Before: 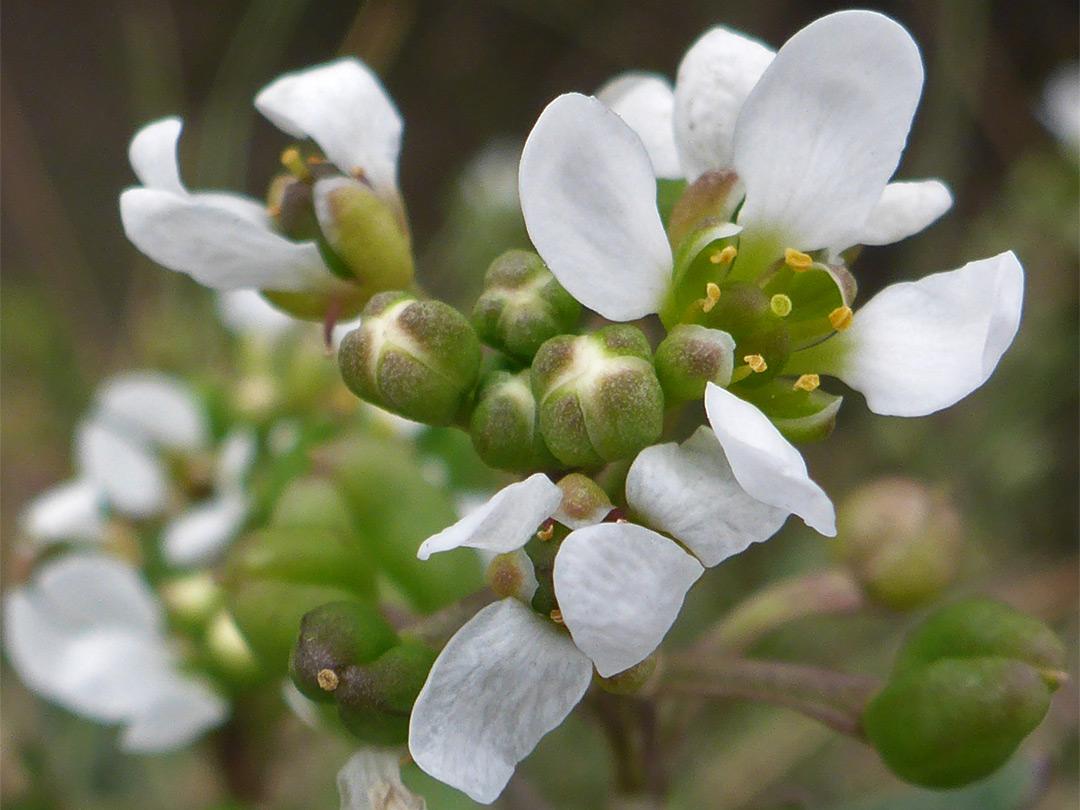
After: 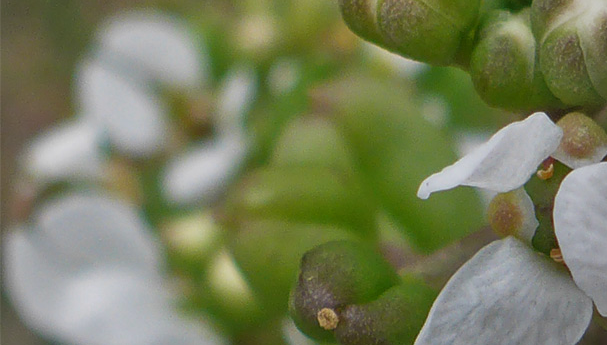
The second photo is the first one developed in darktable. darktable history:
tone equalizer: -8 EV 0.262 EV, -7 EV 0.397 EV, -6 EV 0.429 EV, -5 EV 0.29 EV, -3 EV -0.282 EV, -2 EV -0.392 EV, -1 EV -0.437 EV, +0 EV -0.275 EV, smoothing diameter 2.06%, edges refinement/feathering 17.06, mask exposure compensation -1.57 EV, filter diffusion 5
crop: top 44.624%, right 43.772%, bottom 12.75%
vignetting: brightness -0.206
